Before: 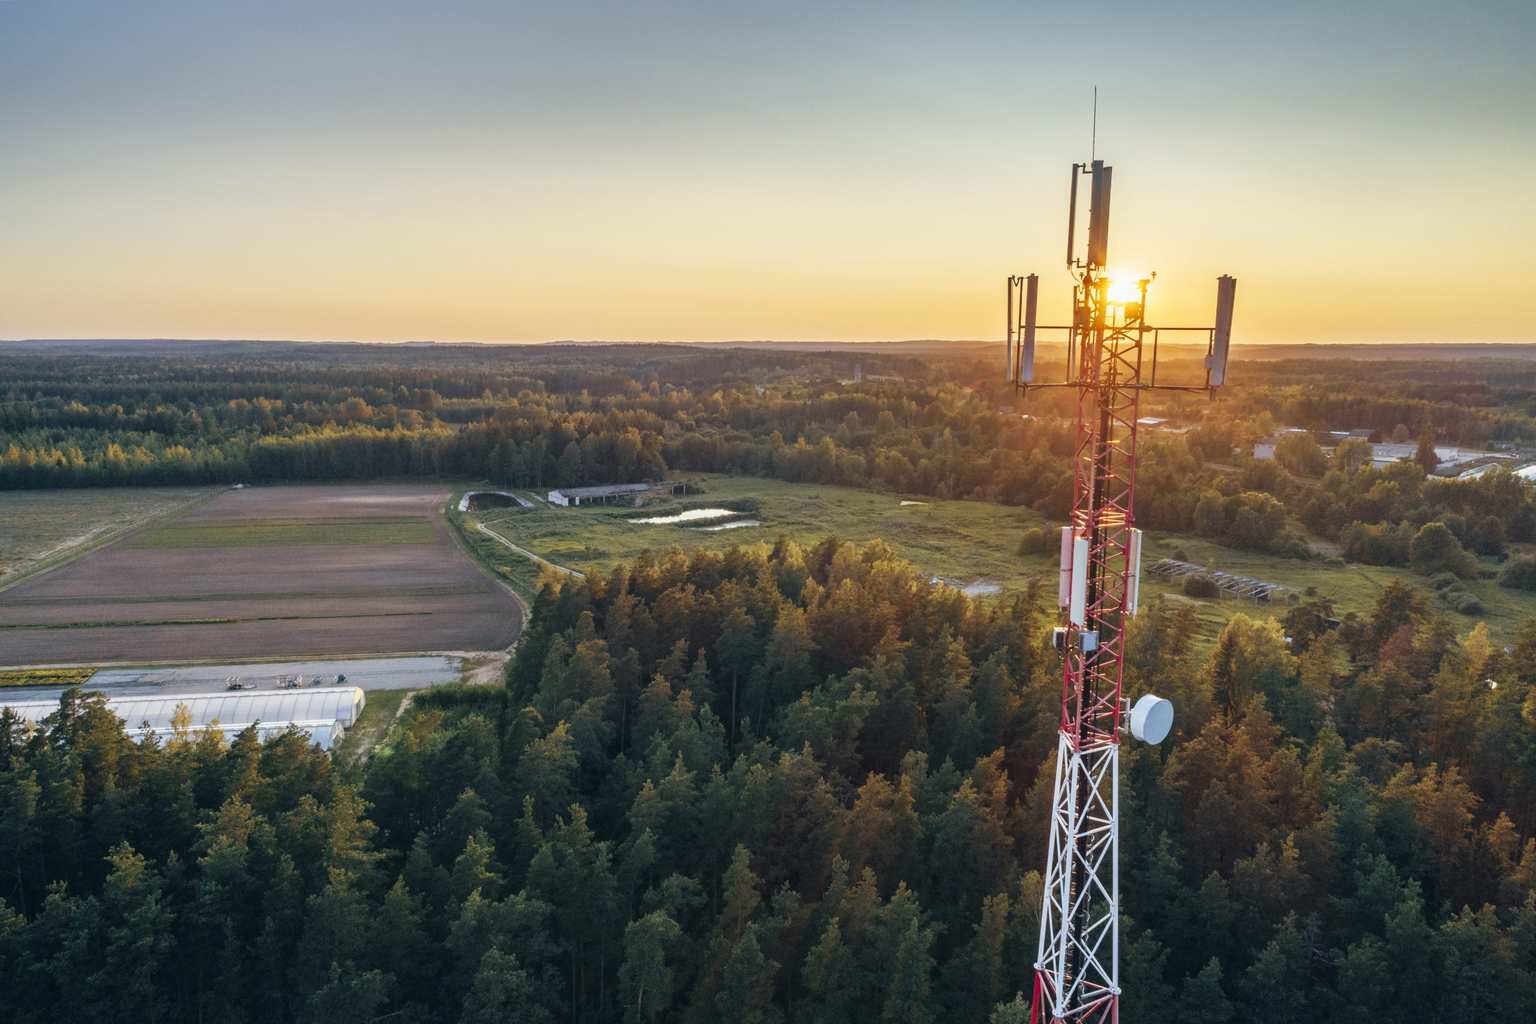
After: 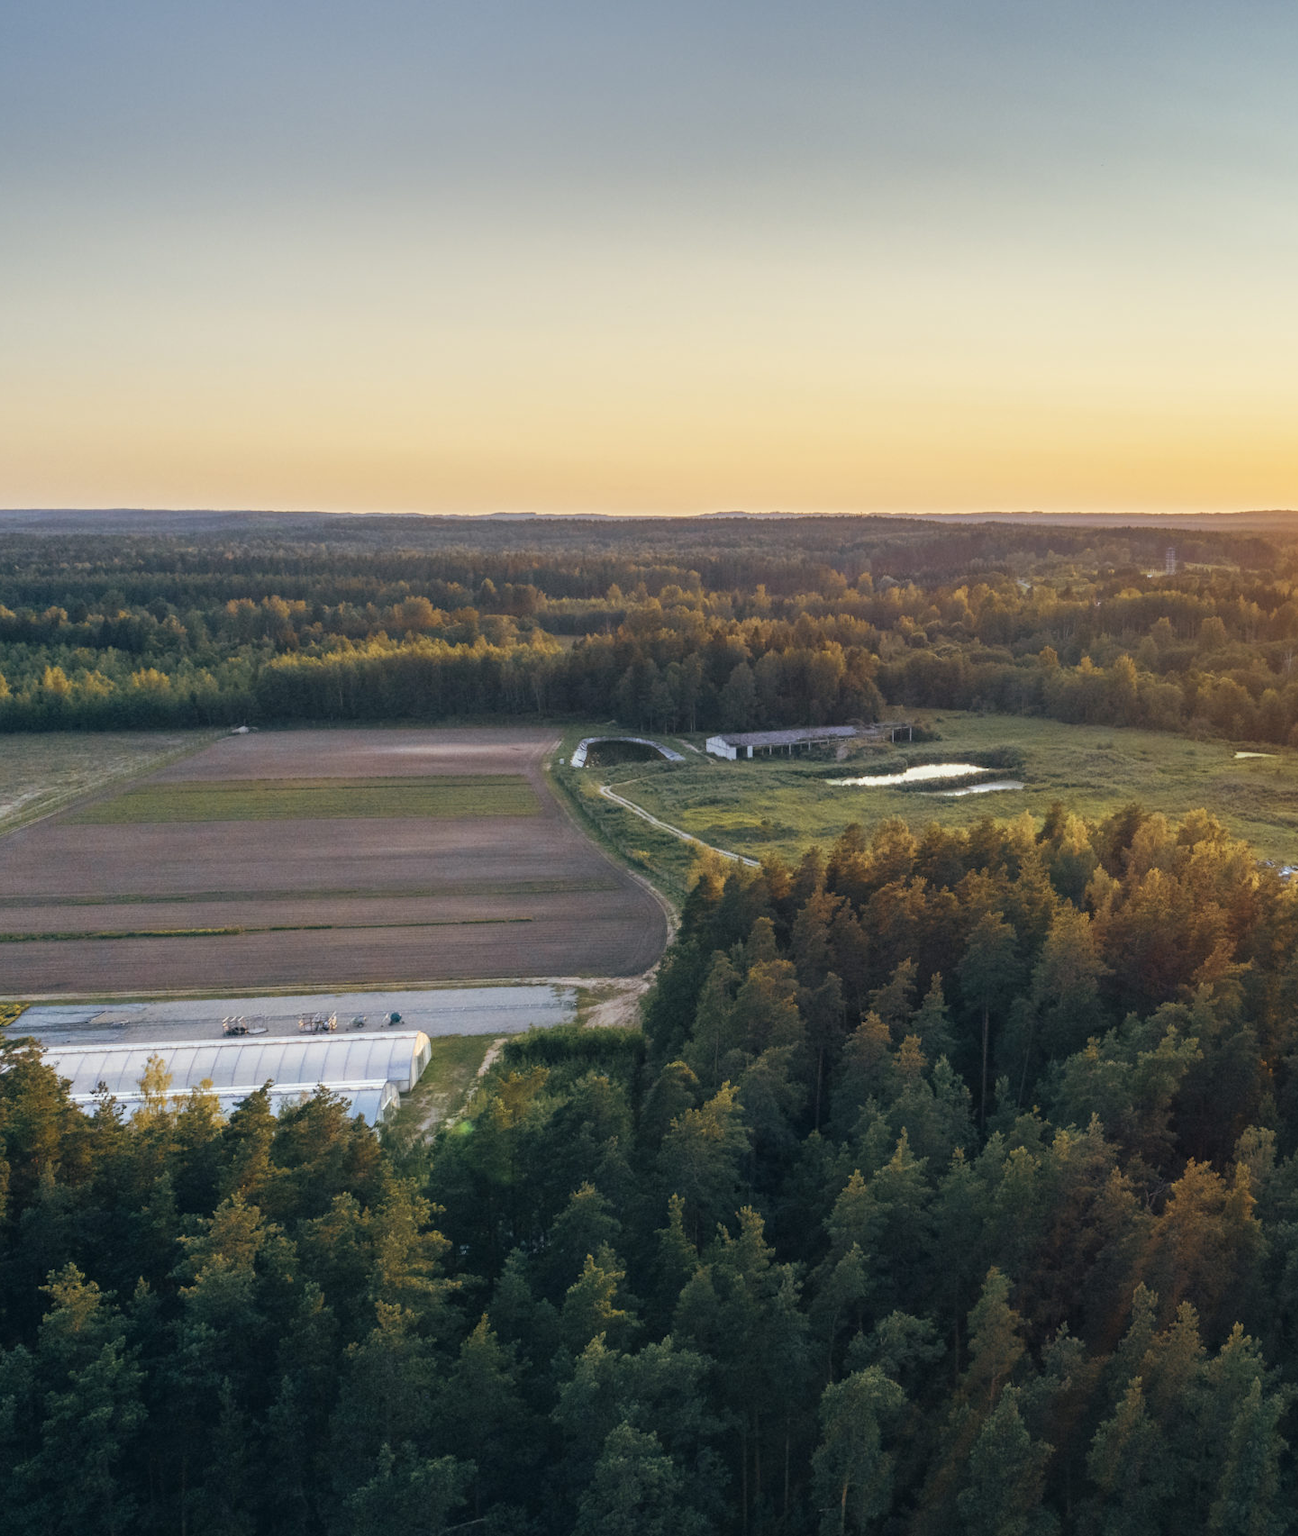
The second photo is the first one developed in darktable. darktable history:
crop: left 5.114%, right 38.589%
